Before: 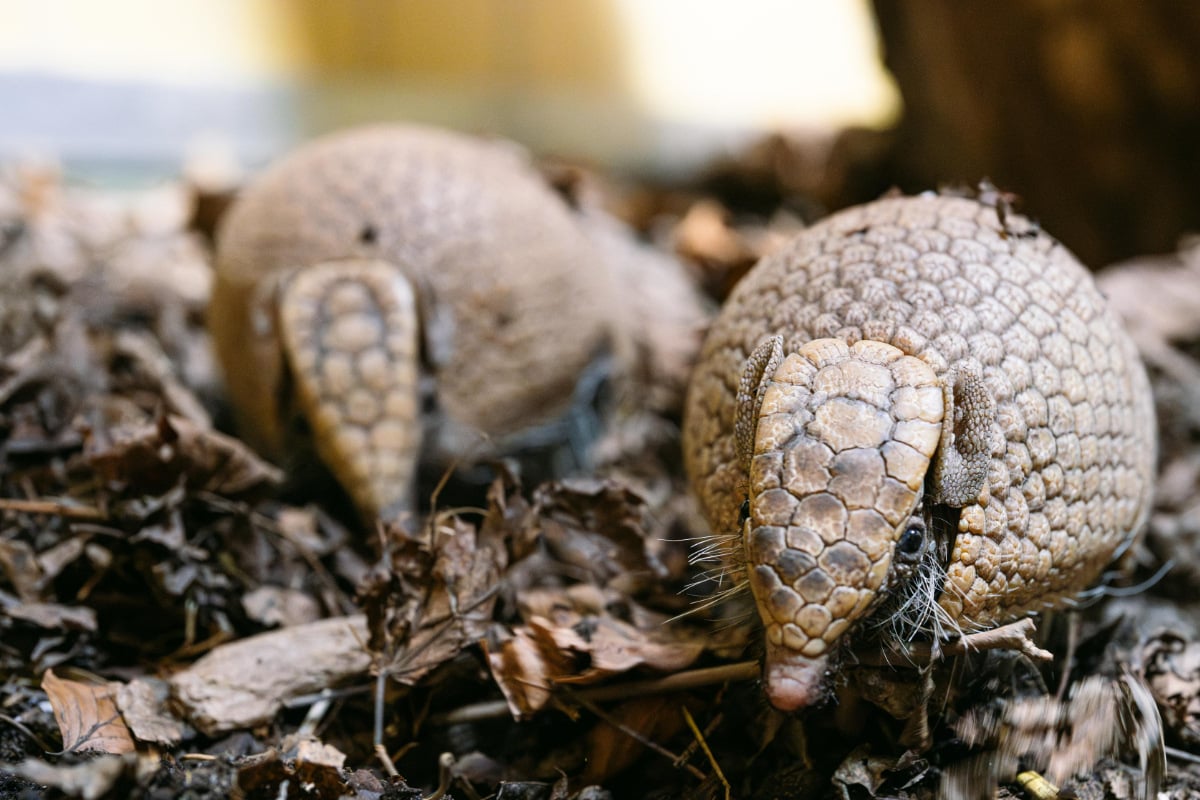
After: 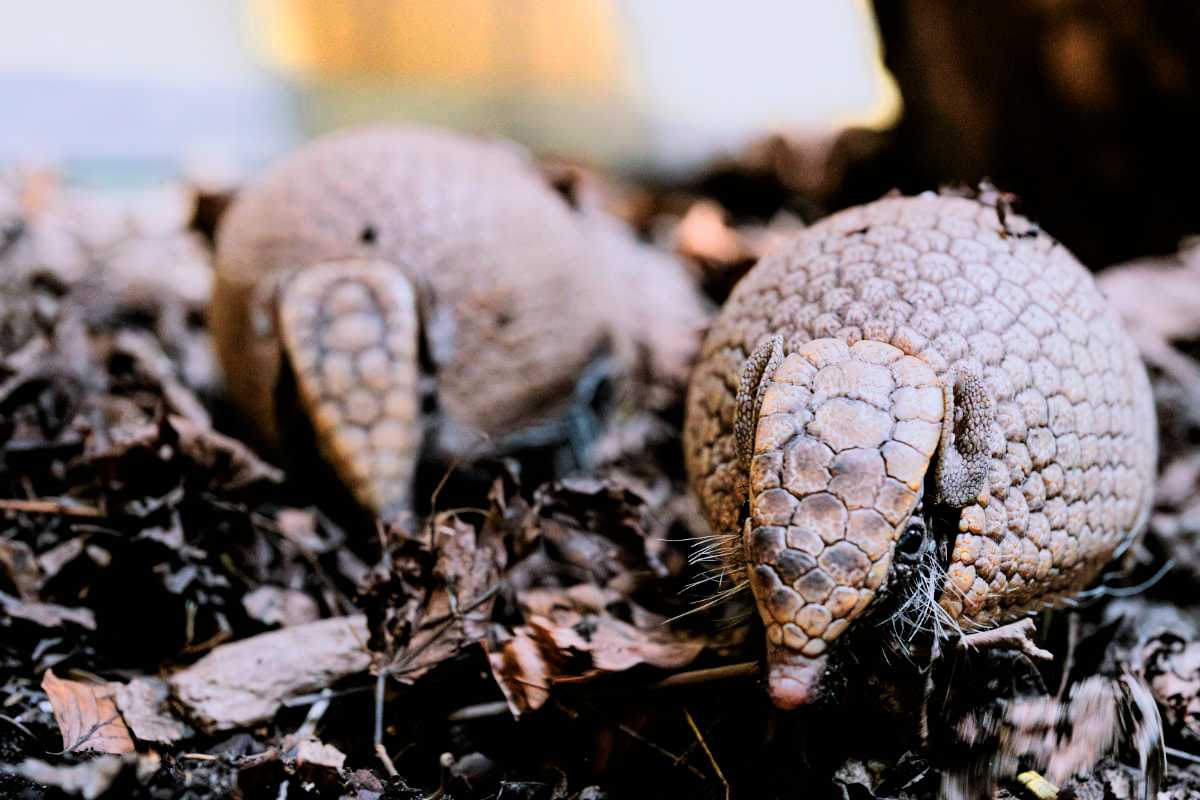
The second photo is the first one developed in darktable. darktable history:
color zones: curves: ch0 [(0.018, 0.548) (0.224, 0.64) (0.425, 0.447) (0.675, 0.575) (0.732, 0.579)]; ch1 [(0.066, 0.487) (0.25, 0.5) (0.404, 0.43) (0.75, 0.421) (0.956, 0.421)]; ch2 [(0.044, 0.561) (0.215, 0.465) (0.399, 0.544) (0.465, 0.548) (0.614, 0.447) (0.724, 0.43) (0.882, 0.623) (0.956, 0.632)]
color contrast: green-magenta contrast 1.73, blue-yellow contrast 1.15
filmic rgb: black relative exposure -5 EV, hardness 2.88, contrast 1.3
white balance: red 0.967, blue 1.119, emerald 0.756
